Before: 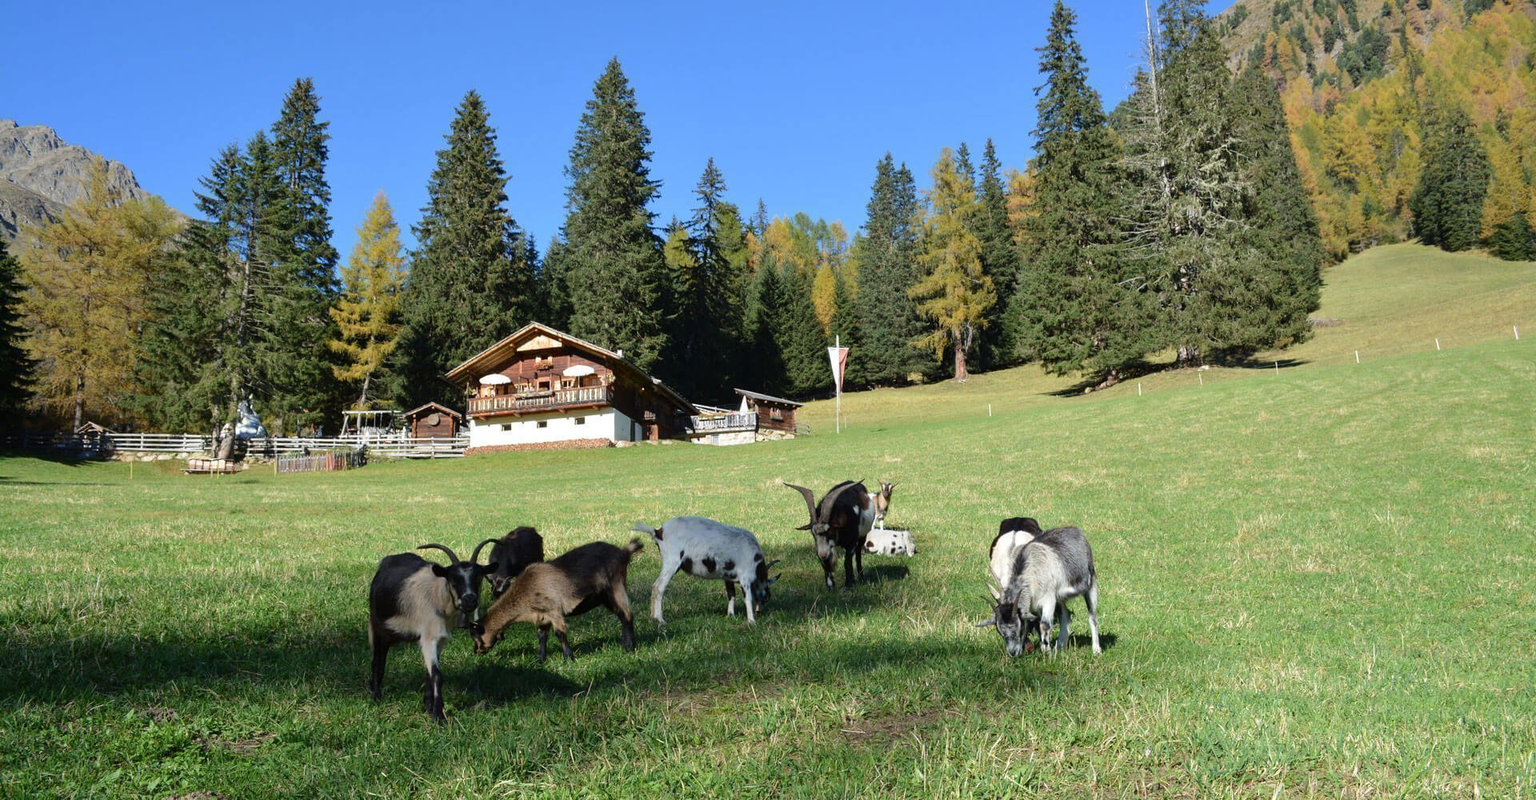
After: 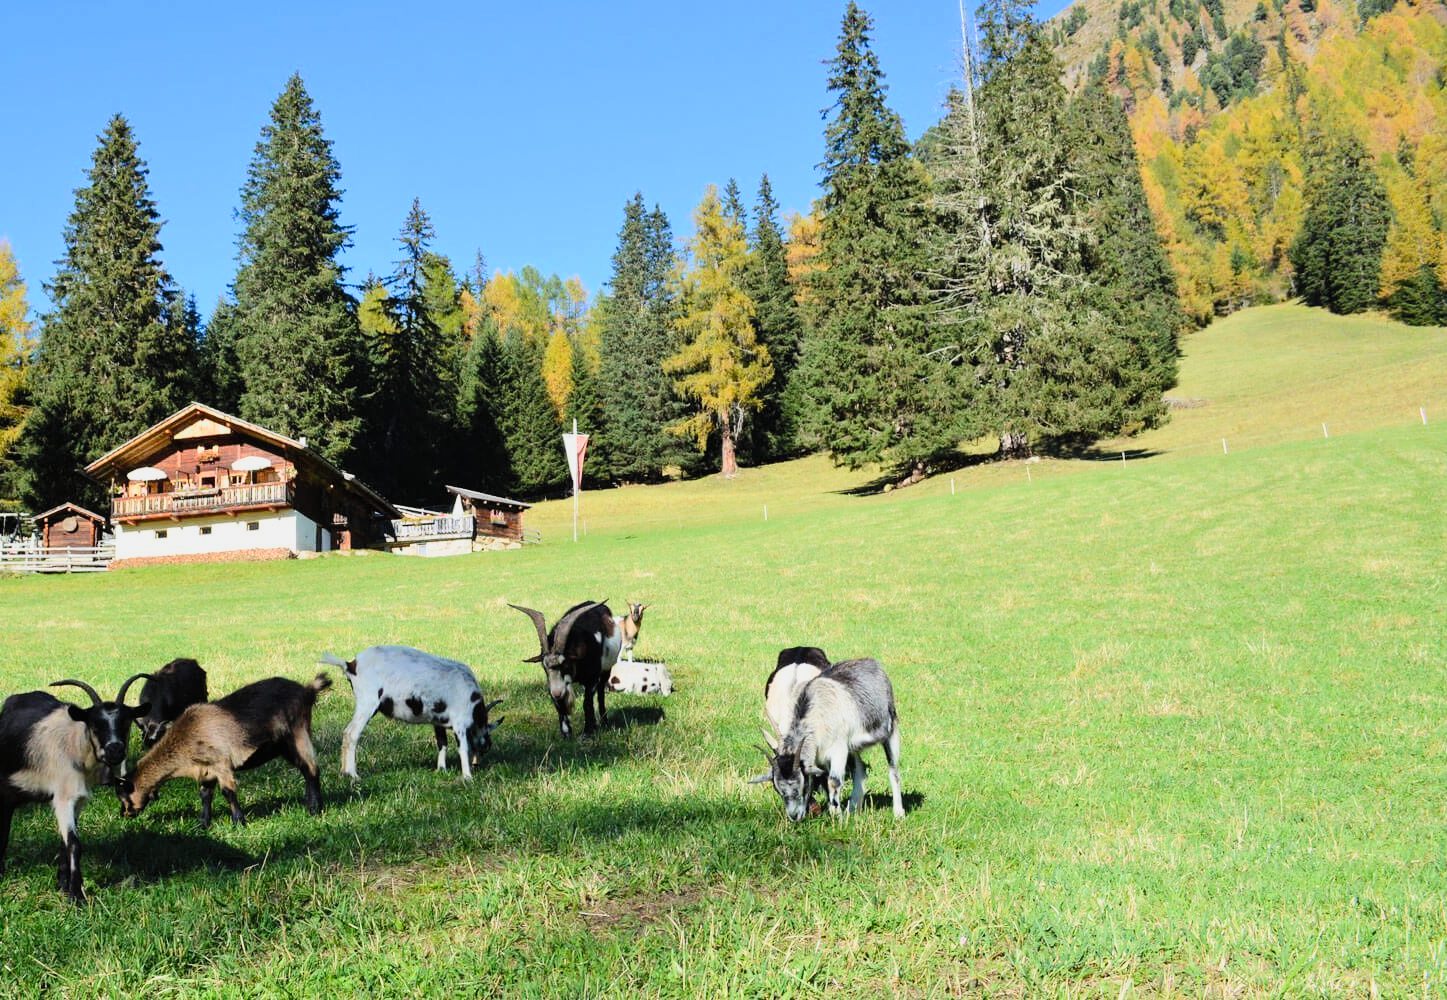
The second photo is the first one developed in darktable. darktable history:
crop and rotate: left 24.6%
contrast brightness saturation: contrast 0.24, brightness 0.26, saturation 0.39
filmic rgb: hardness 4.17
